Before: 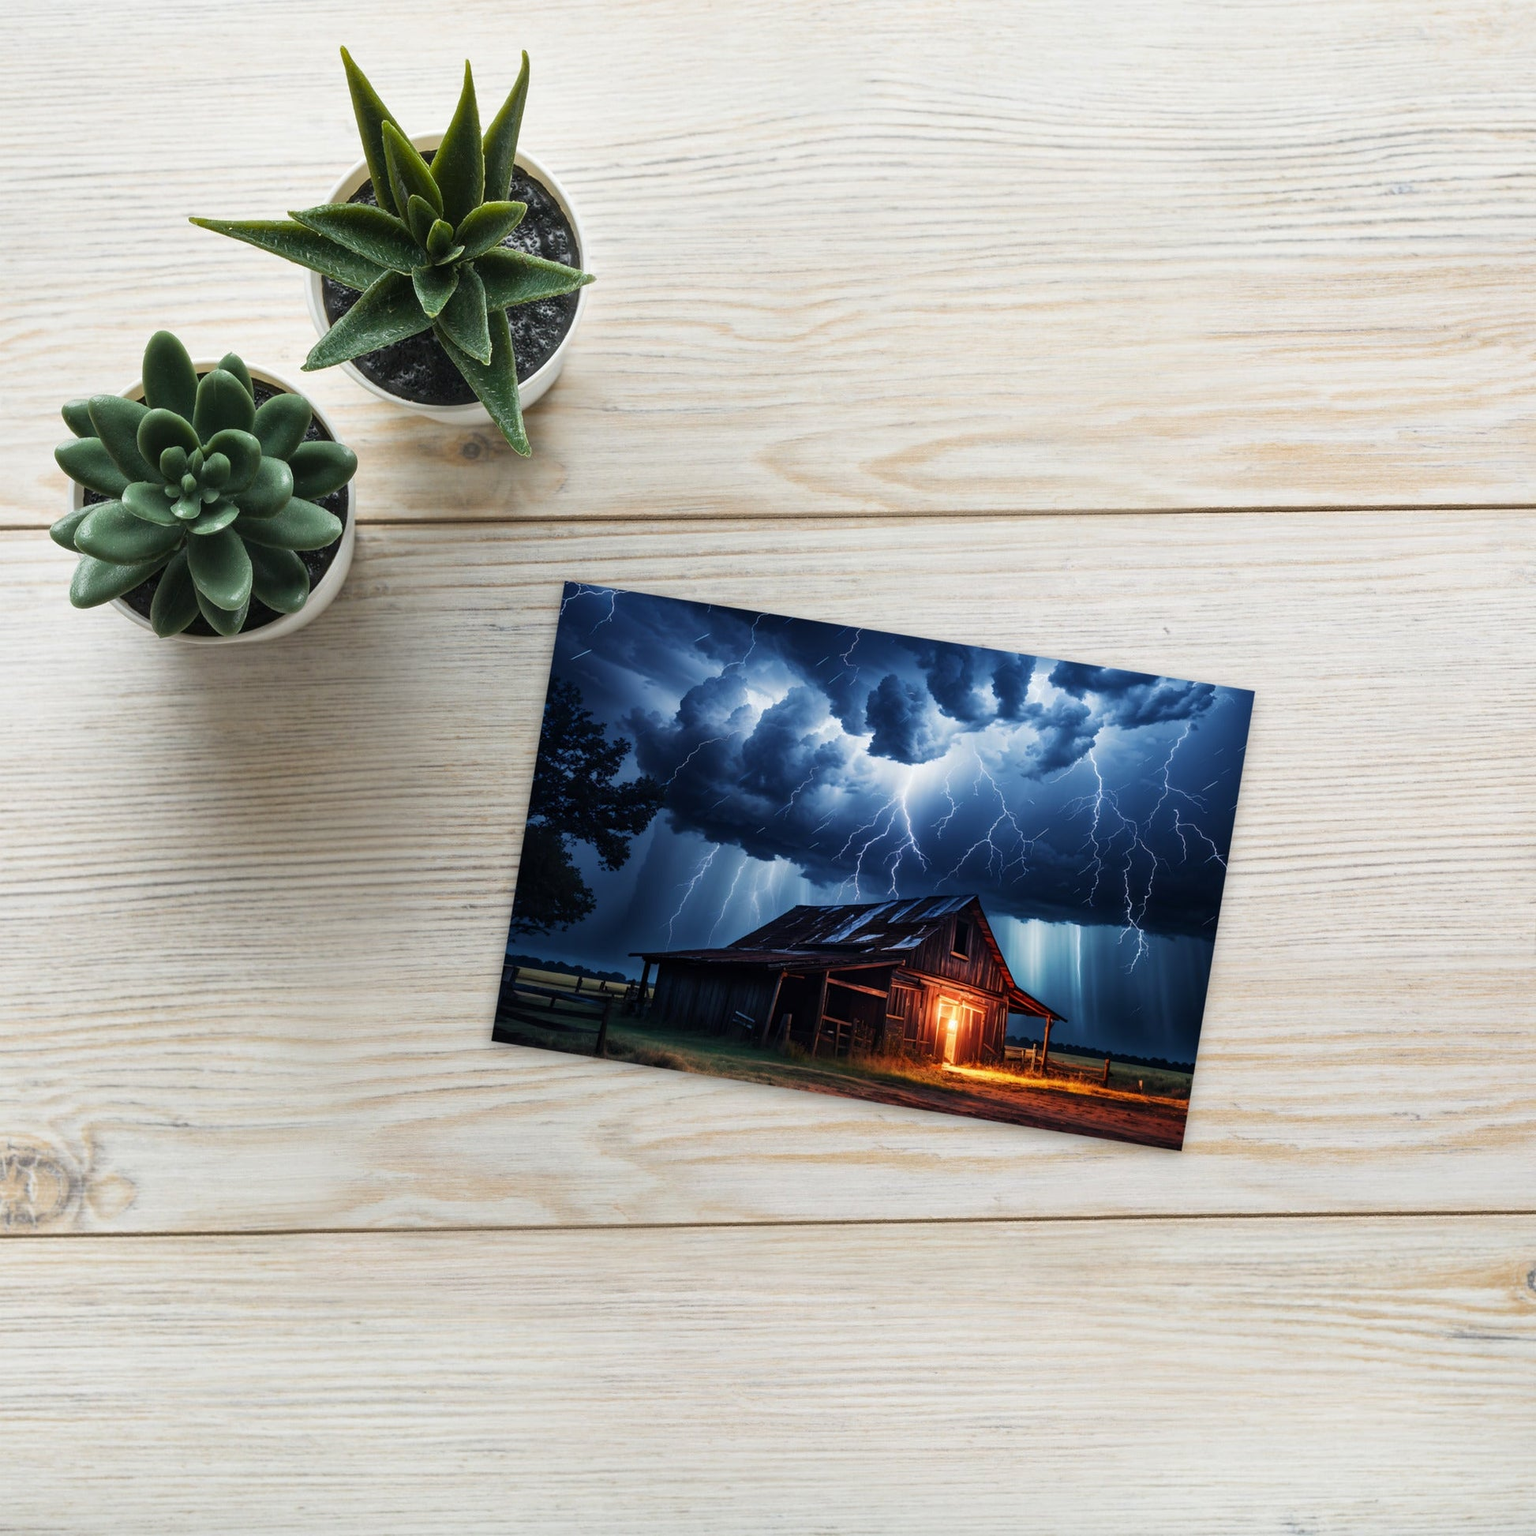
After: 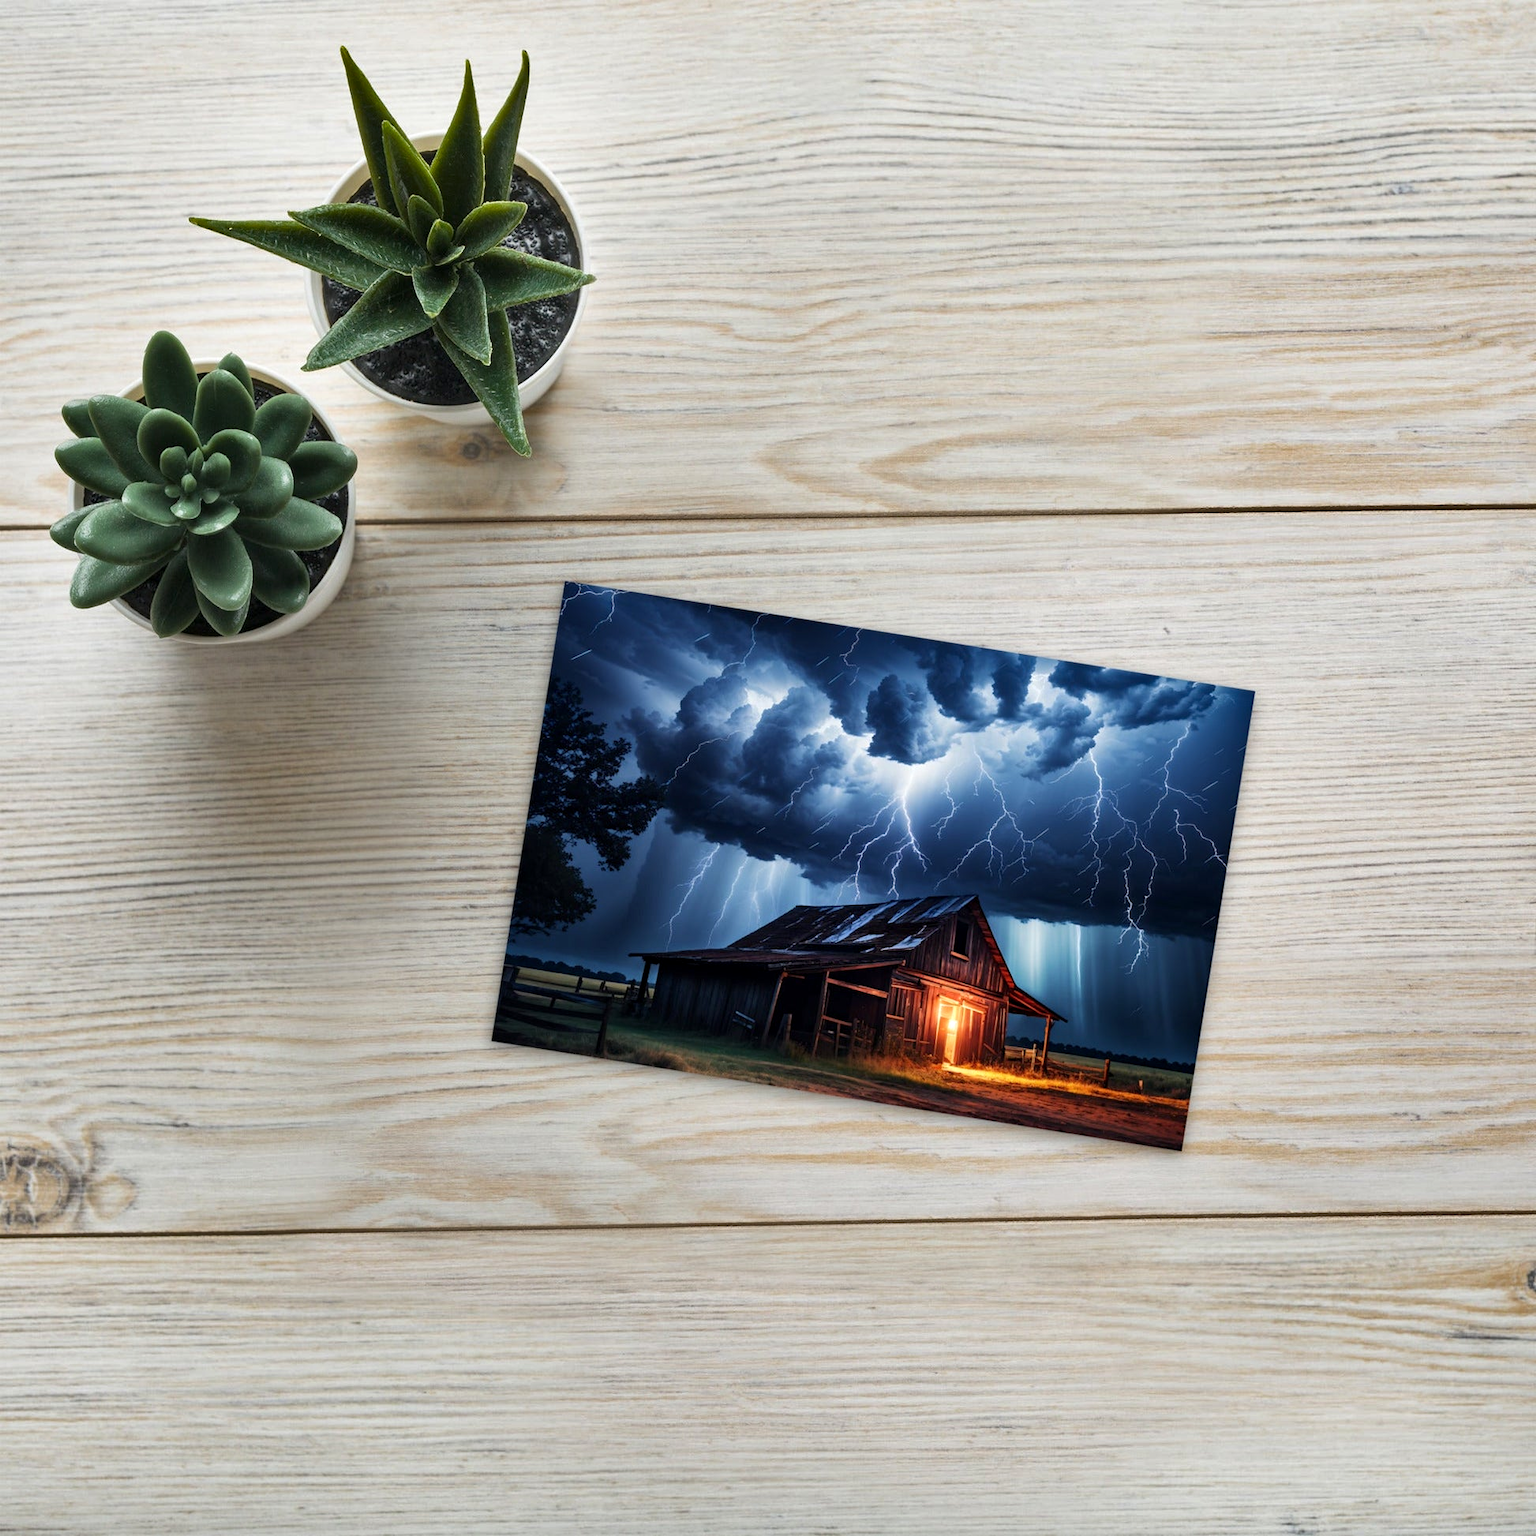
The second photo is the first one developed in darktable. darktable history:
shadows and highlights: radius 133.83, soften with gaussian
contrast equalizer: octaves 7, y [[0.6 ×6], [0.55 ×6], [0 ×6], [0 ×6], [0 ×6]], mix 0.15
